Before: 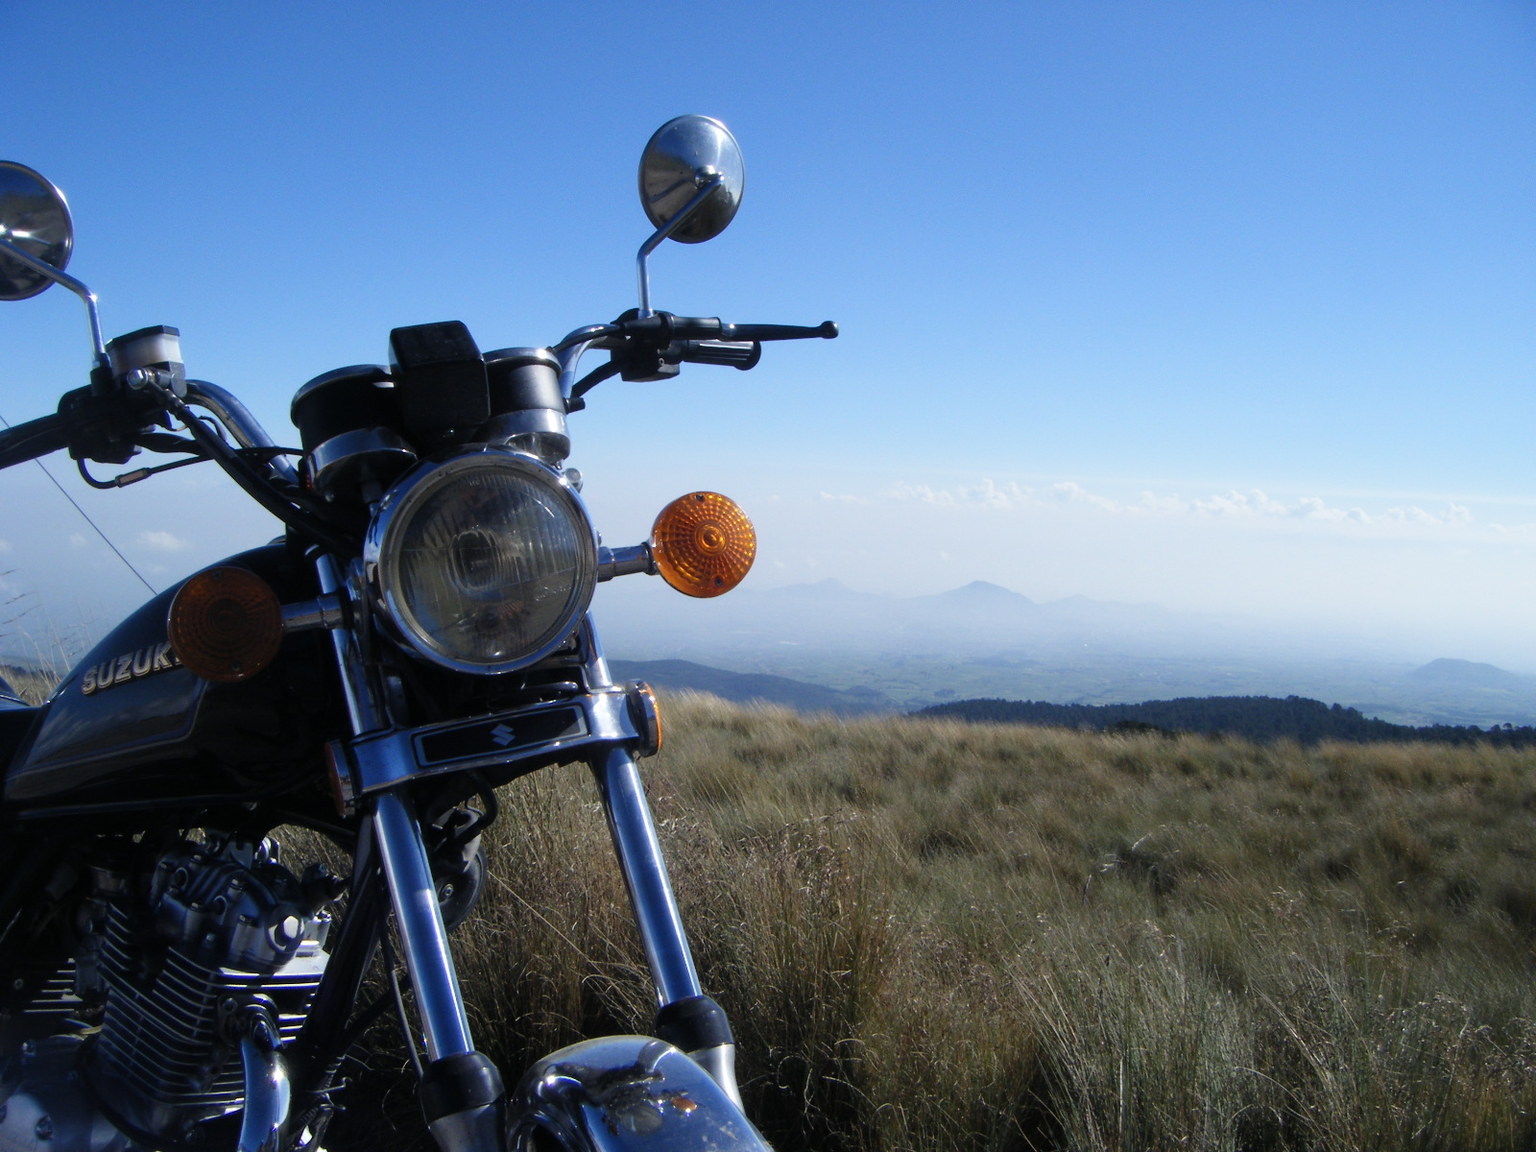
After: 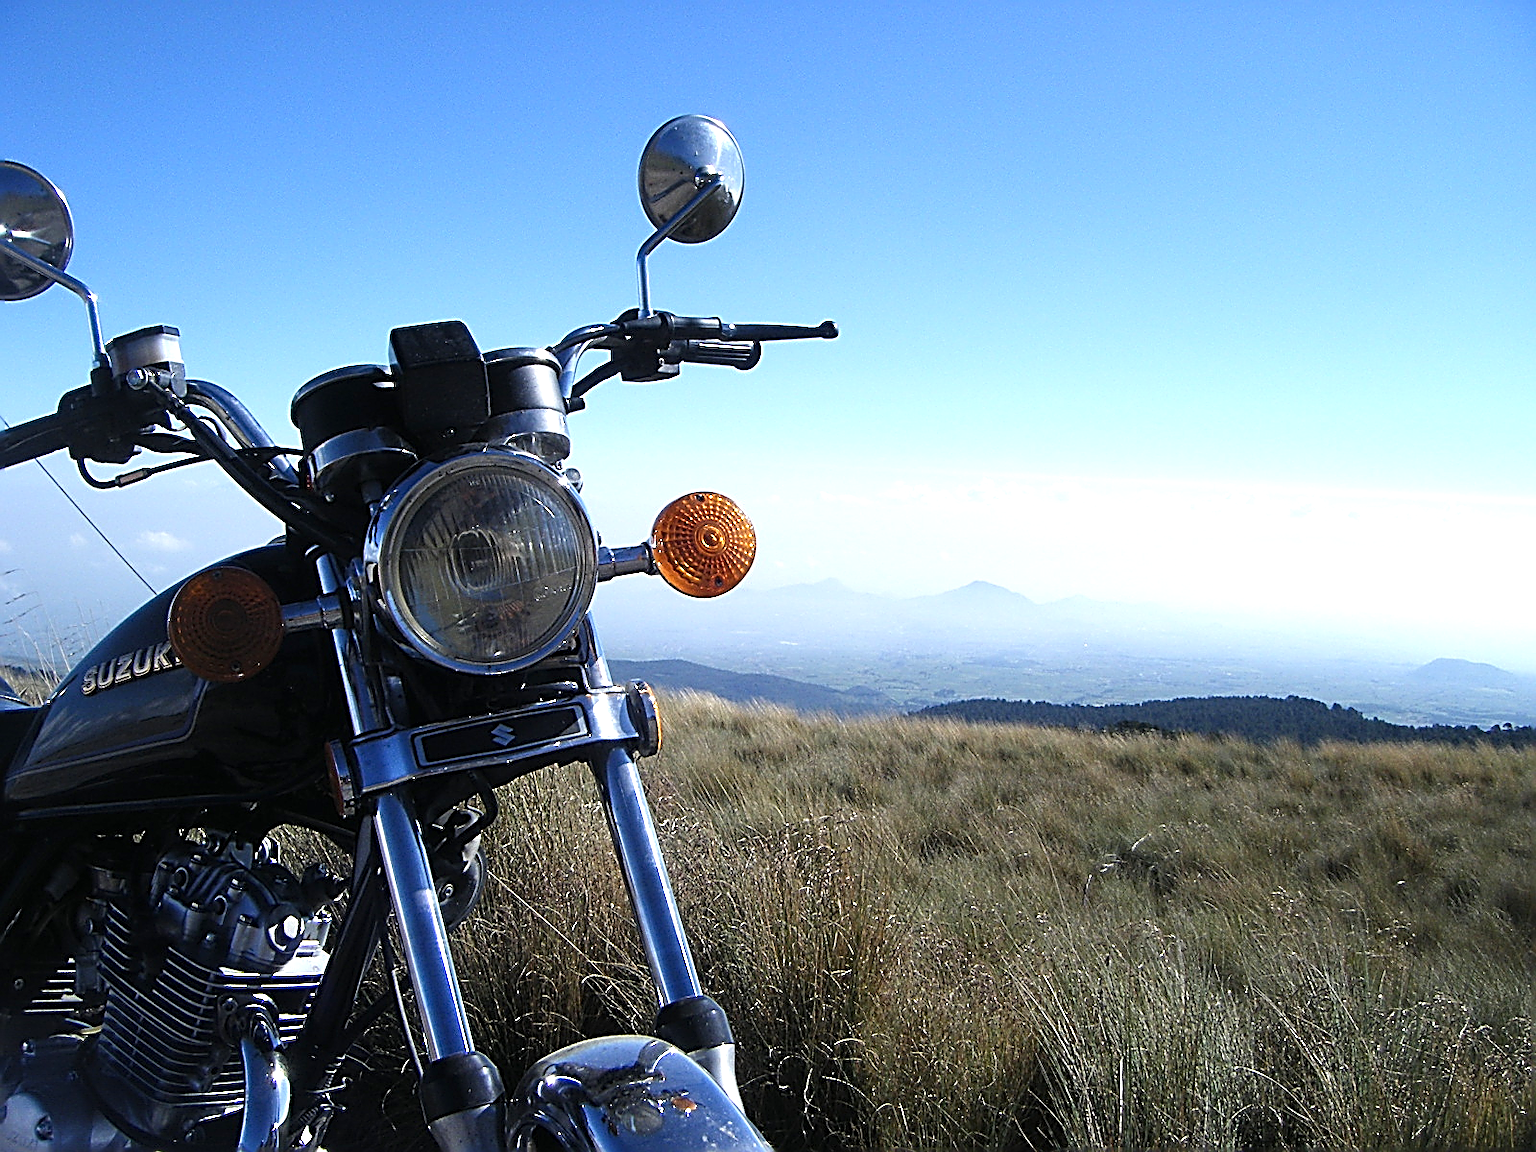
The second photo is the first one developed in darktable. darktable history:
exposure: exposure 0.6 EV, compensate highlight preservation false
sharpen: amount 1.987
